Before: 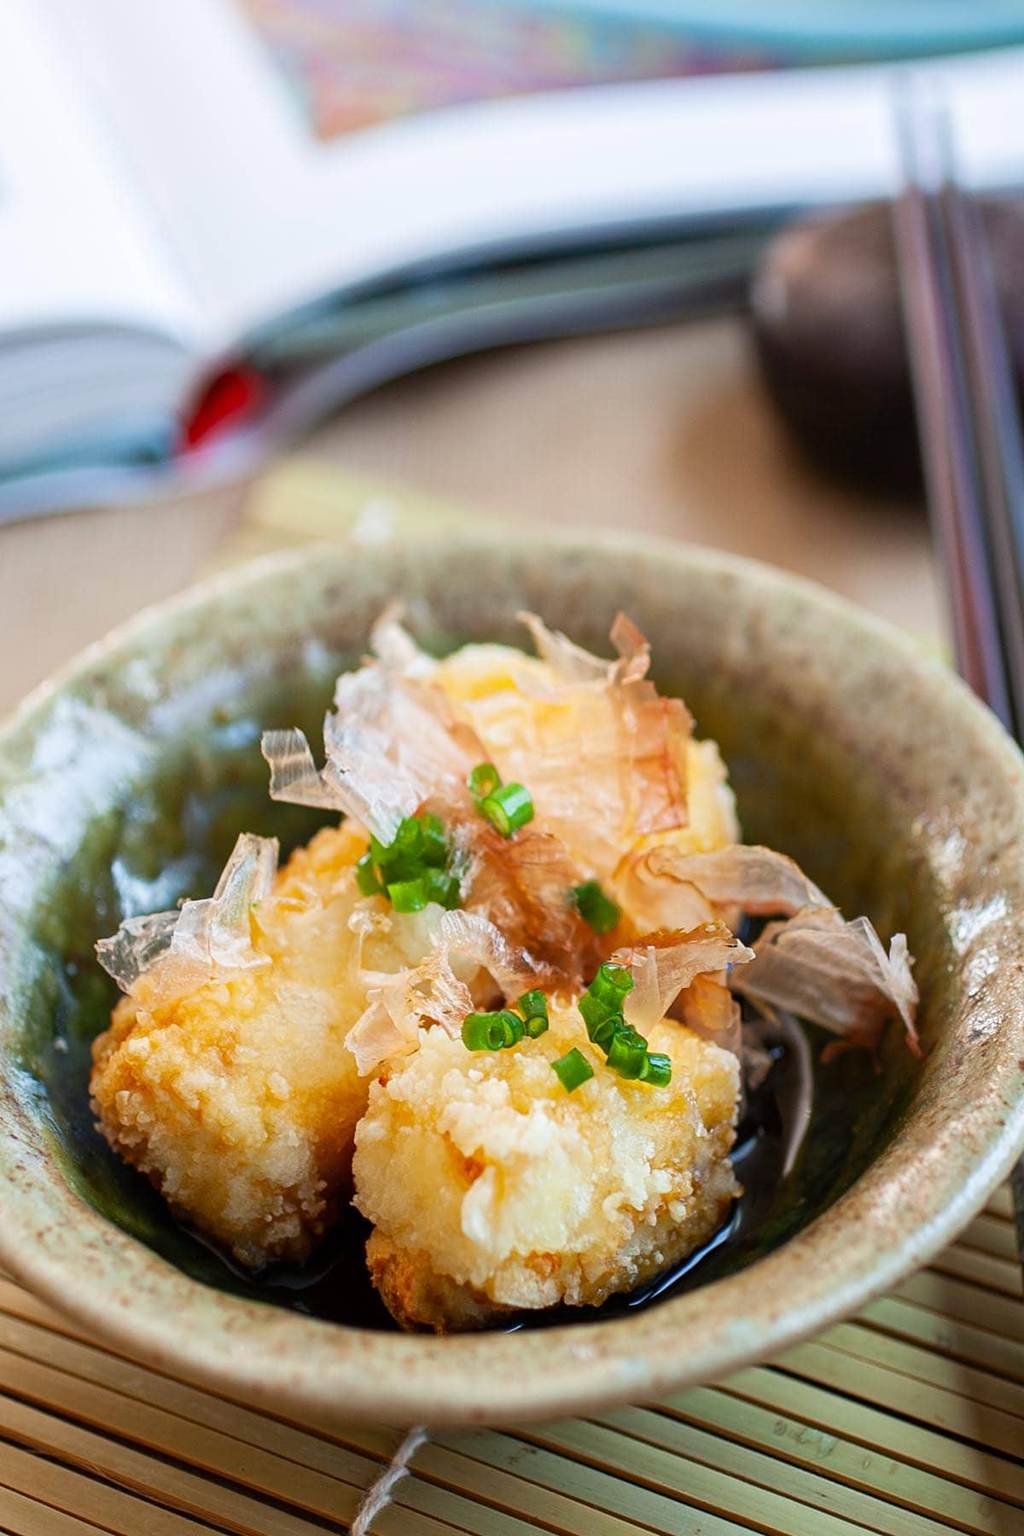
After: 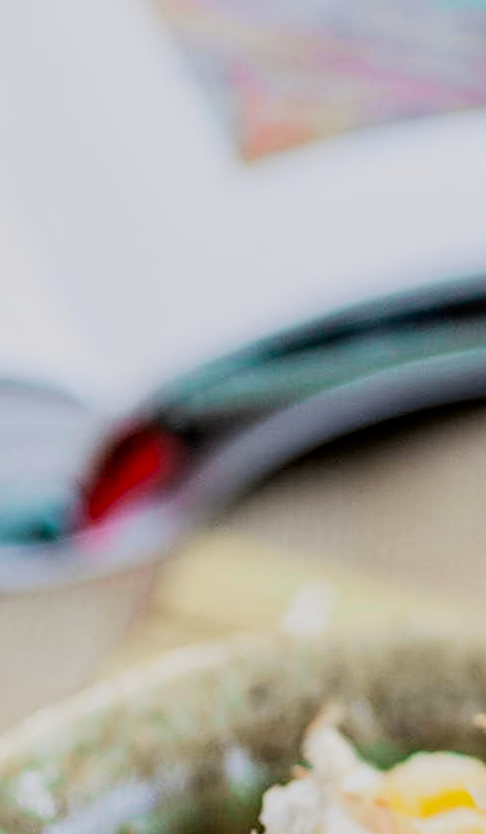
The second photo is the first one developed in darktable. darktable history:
tone curve: curves: ch0 [(0, 0.036) (0.053, 0.068) (0.211, 0.217) (0.519, 0.513) (0.847, 0.82) (0.991, 0.914)]; ch1 [(0, 0) (0.276, 0.206) (0.412, 0.353) (0.482, 0.475) (0.495, 0.5) (0.509, 0.502) (0.563, 0.57) (0.667, 0.672) (0.788, 0.809) (1, 1)]; ch2 [(0, 0) (0.438, 0.456) (0.473, 0.47) (0.503, 0.503) (0.523, 0.528) (0.562, 0.571) (0.612, 0.61) (0.679, 0.72) (1, 1)], color space Lab, independent channels, preserve colors none
local contrast: detail 130%
crop and rotate: left 10.964%, top 0.115%, right 48.498%, bottom 53.512%
filmic rgb: black relative exposure -5.1 EV, white relative exposure 3.97 EV, hardness 2.88, contrast 1.298, highlights saturation mix -29.03%
